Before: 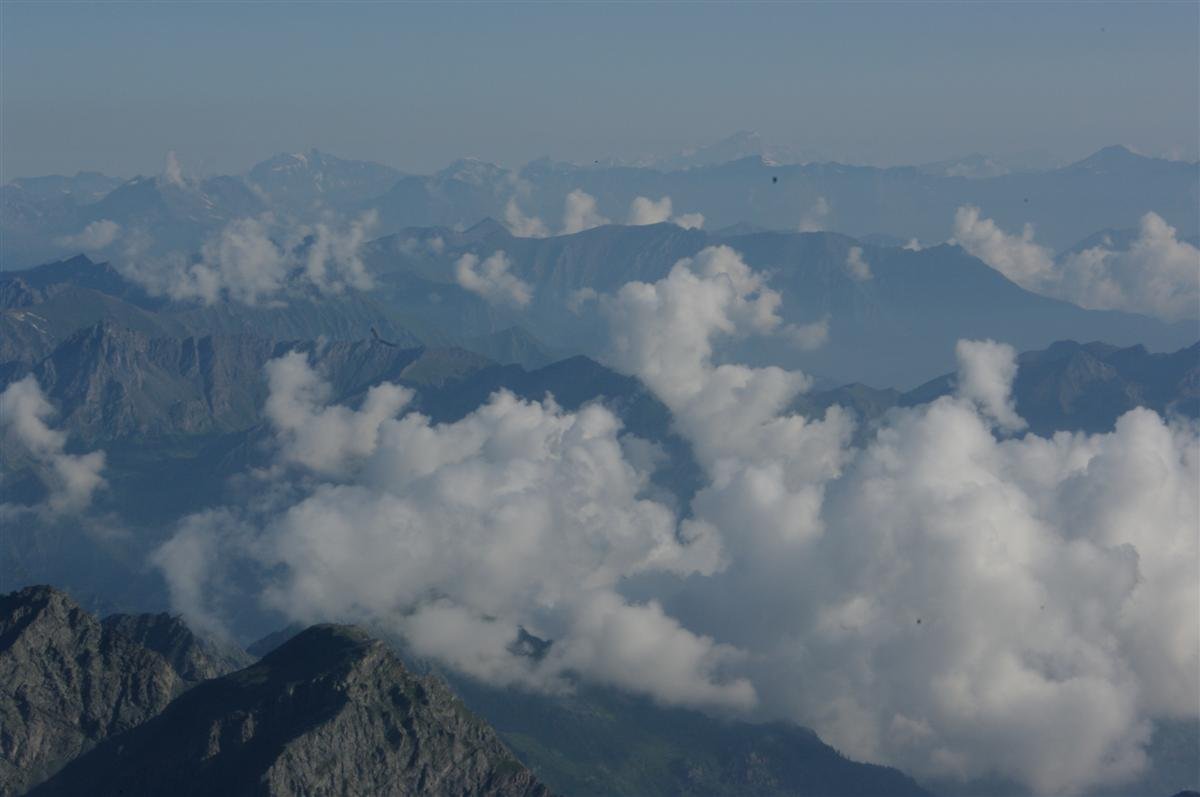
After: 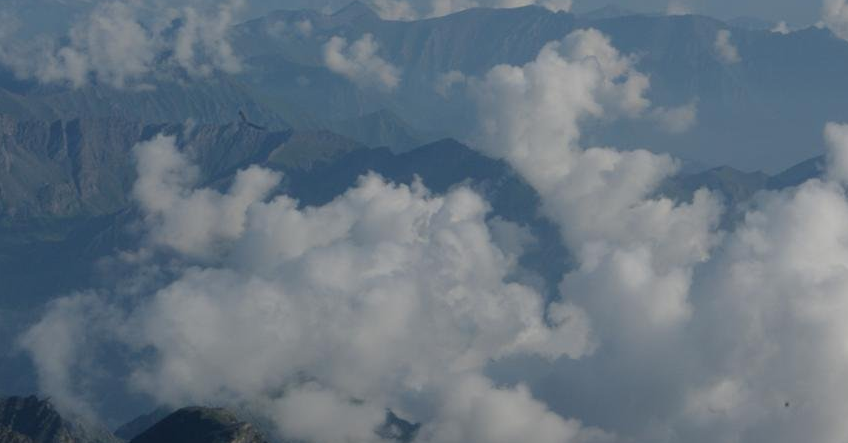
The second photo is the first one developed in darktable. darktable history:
crop: left 11.026%, top 27.304%, right 18.268%, bottom 17.011%
